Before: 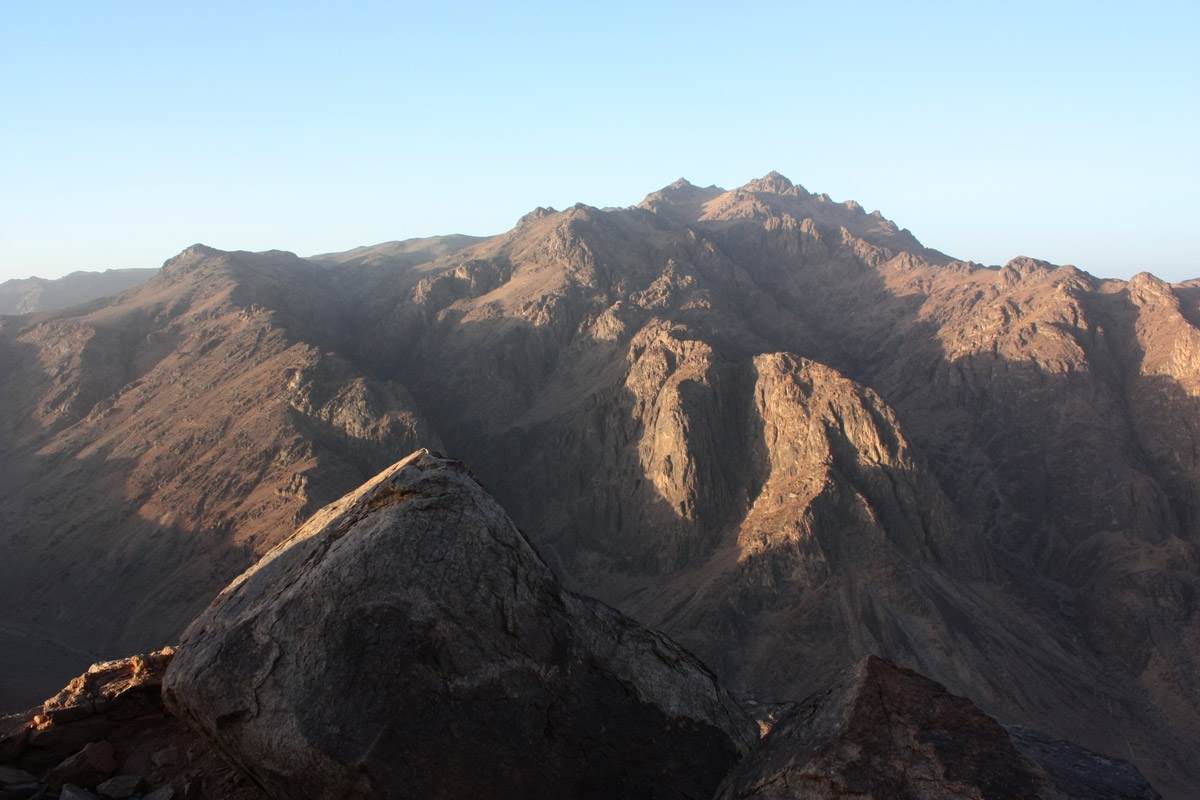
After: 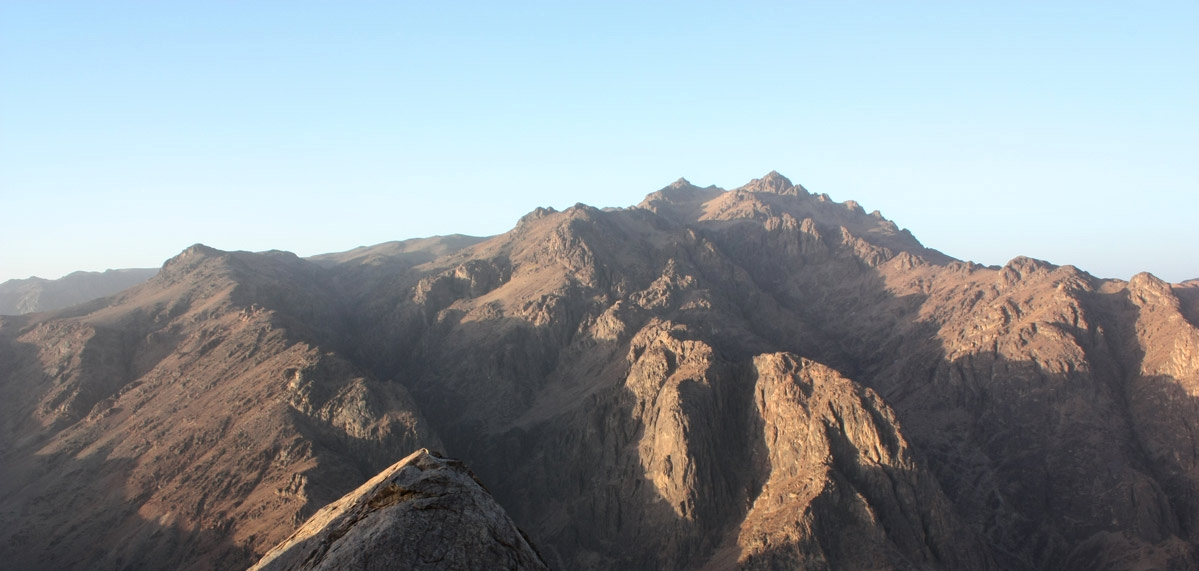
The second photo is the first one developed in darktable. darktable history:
crop: bottom 28.576%
local contrast: mode bilateral grid, contrast 20, coarseness 50, detail 120%, midtone range 0.2
